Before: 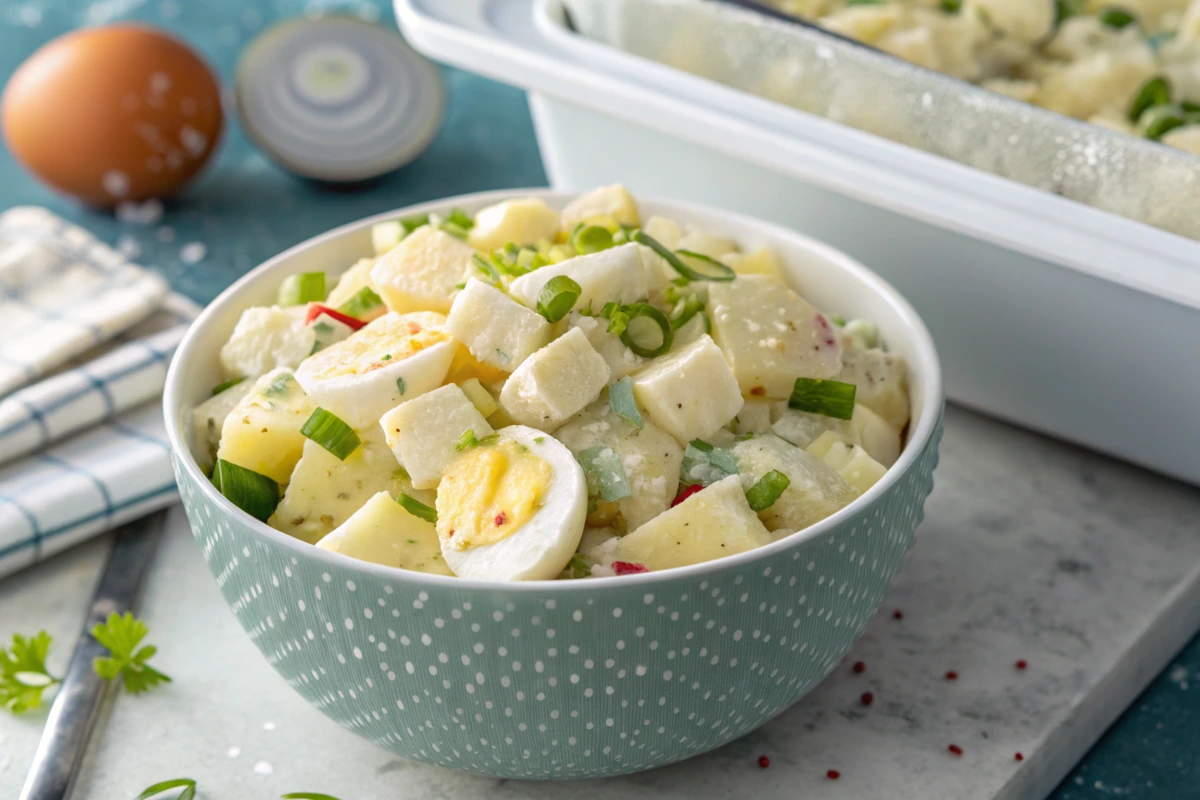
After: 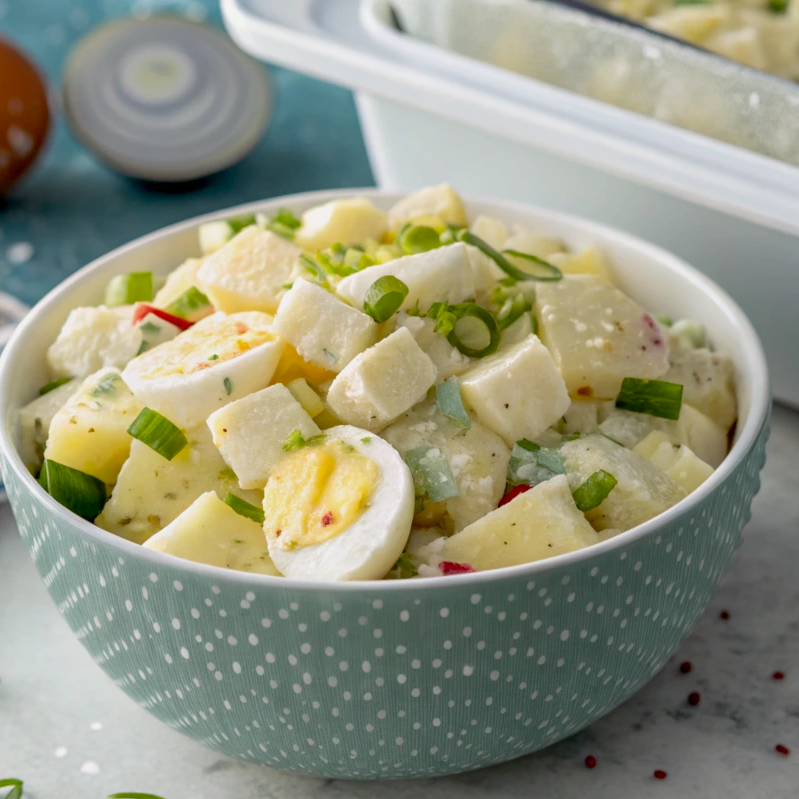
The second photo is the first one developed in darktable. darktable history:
exposure: black level correction 0.009, exposure -0.159 EV, compensate highlight preservation false
crop and rotate: left 14.436%, right 18.898%
